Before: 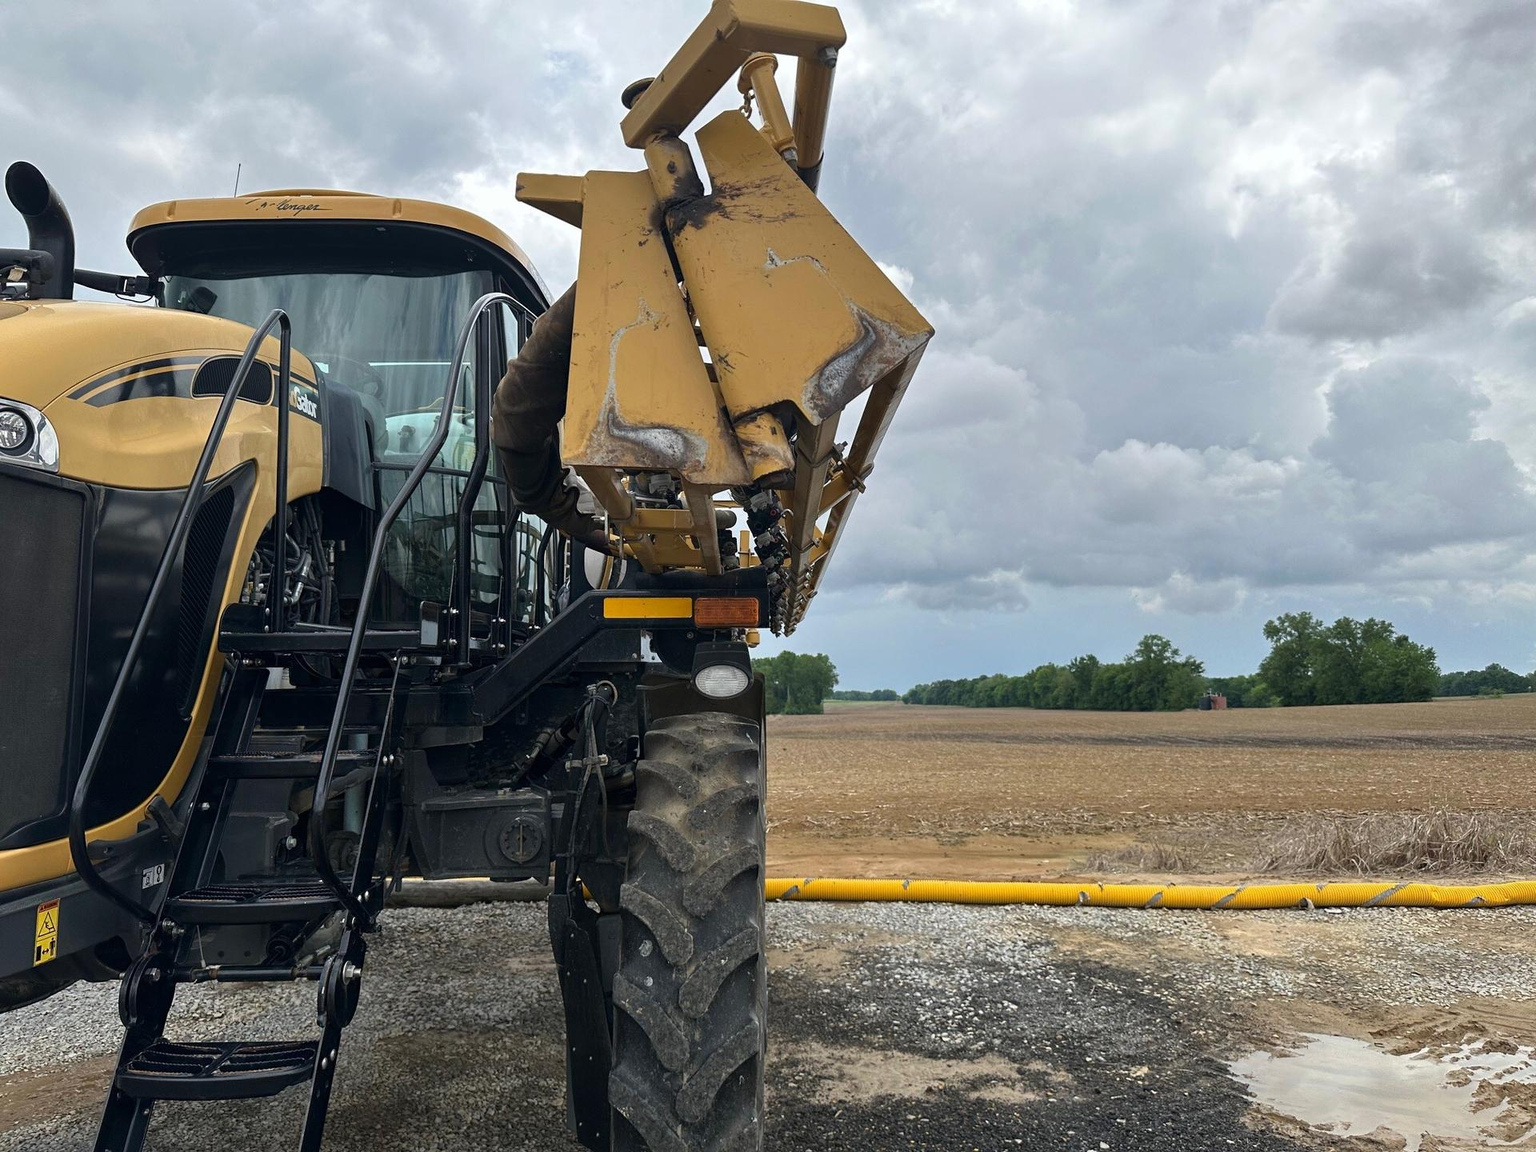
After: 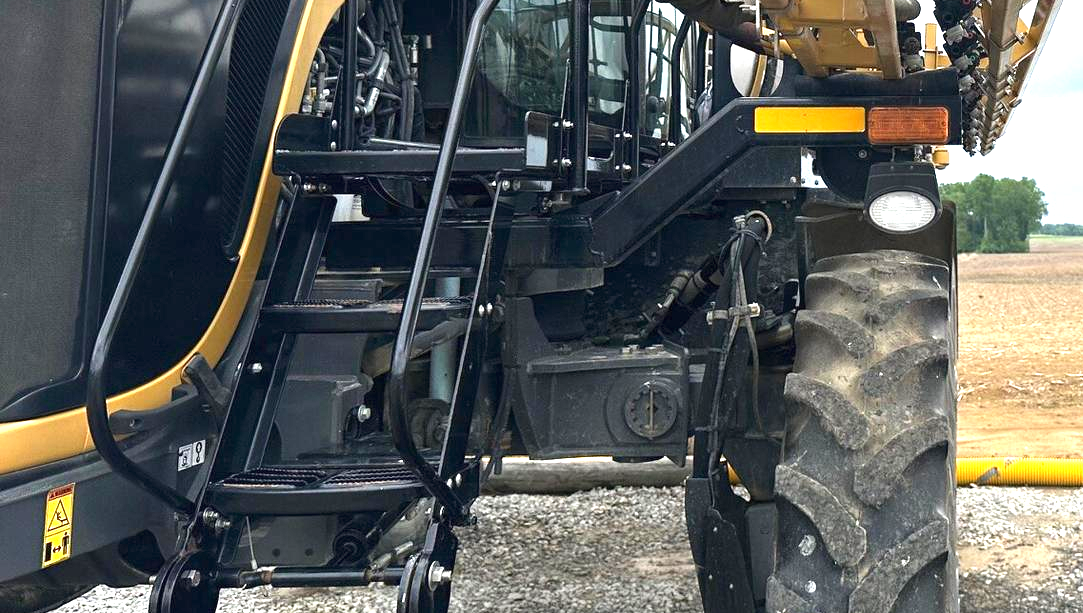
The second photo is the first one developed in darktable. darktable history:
exposure: black level correction 0, exposure 1.5 EV, compensate highlight preservation false
crop: top 44.483%, right 43.593%, bottom 12.892%
